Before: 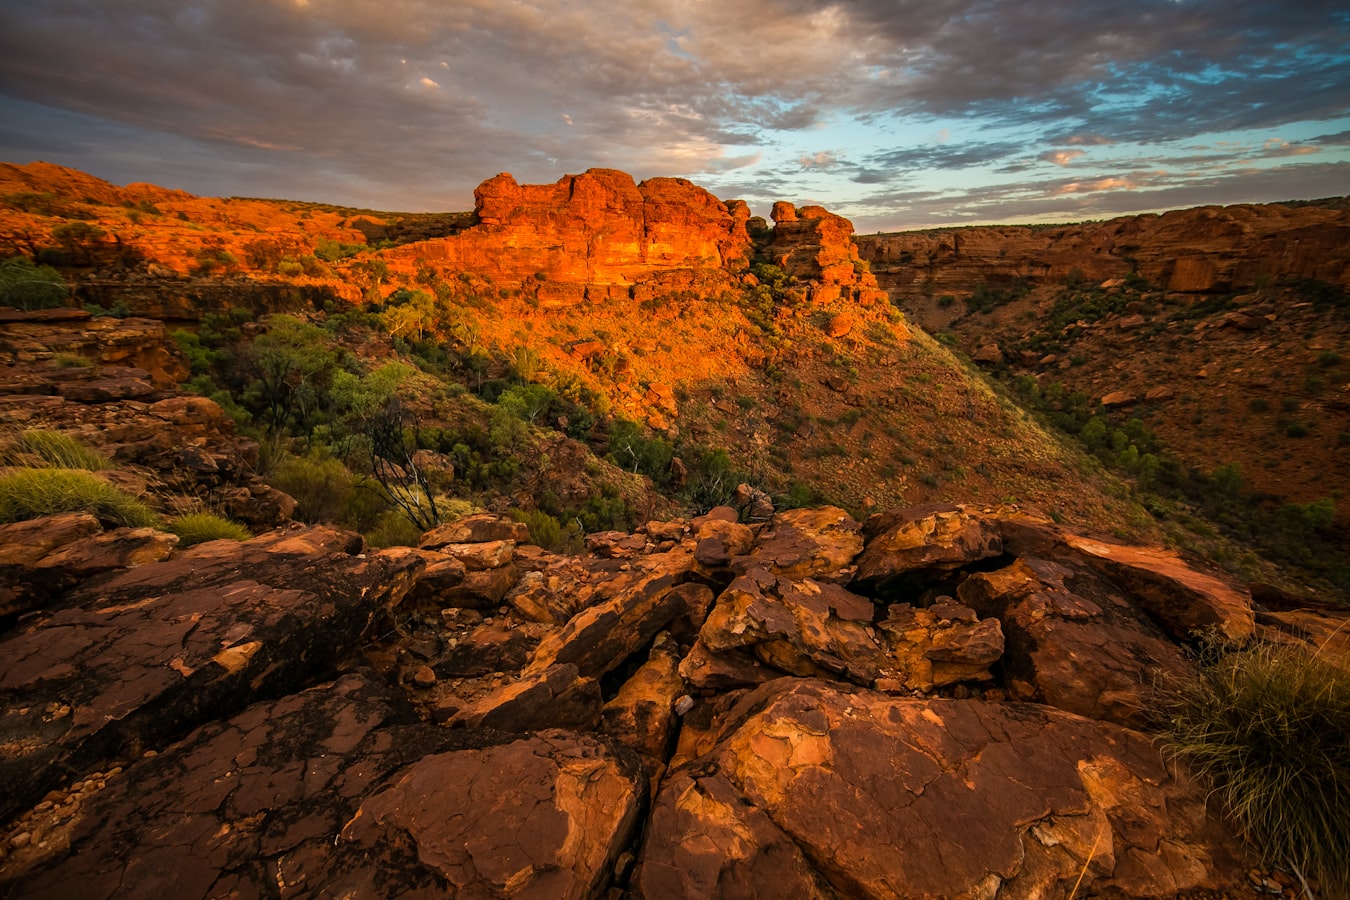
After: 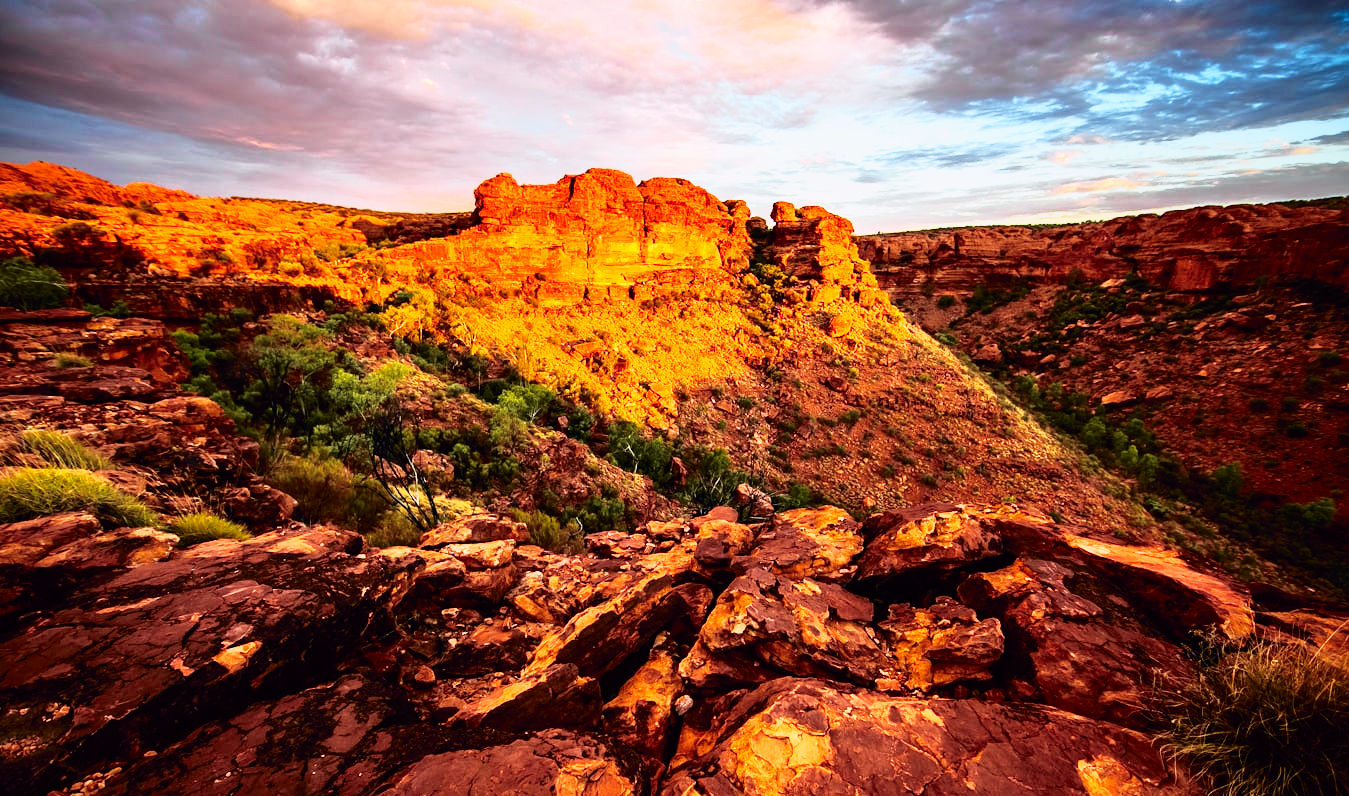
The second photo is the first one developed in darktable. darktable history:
crop and rotate: top 0%, bottom 11.49%
tone curve: curves: ch0 [(0, 0) (0.105, 0.068) (0.195, 0.162) (0.283, 0.283) (0.384, 0.404) (0.485, 0.531) (0.638, 0.681) (0.795, 0.879) (1, 0.977)]; ch1 [(0, 0) (0.161, 0.092) (0.35, 0.33) (0.379, 0.401) (0.456, 0.469) (0.498, 0.506) (0.521, 0.549) (0.58, 0.624) (0.635, 0.671) (1, 1)]; ch2 [(0, 0) (0.371, 0.362) (0.437, 0.437) (0.483, 0.484) (0.53, 0.515) (0.56, 0.58) (0.622, 0.606) (1, 1)], color space Lab, independent channels, preserve colors none
base curve: curves: ch0 [(0, 0) (0.007, 0.004) (0.027, 0.03) (0.046, 0.07) (0.207, 0.54) (0.442, 0.872) (0.673, 0.972) (1, 1)], preserve colors none
white balance: red 0.924, blue 1.095
